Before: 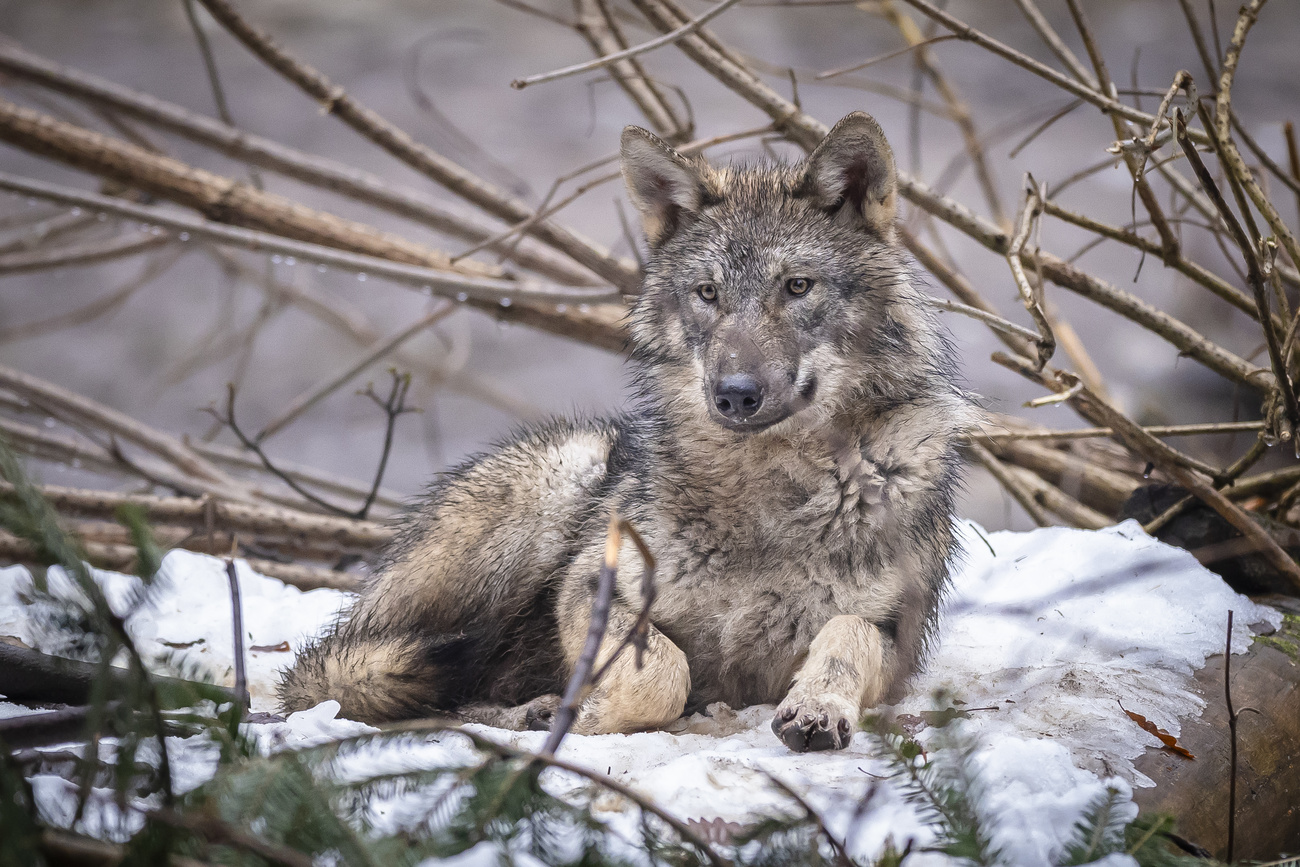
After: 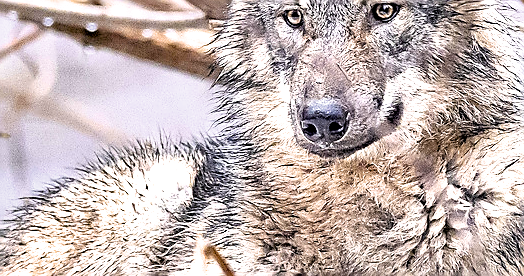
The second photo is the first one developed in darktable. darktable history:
shadows and highlights: radius 127.19, shadows 30.28, highlights -30.94, low approximation 0.01, soften with gaussian
exposure: black level correction 0.009, exposure 1.425 EV, compensate highlight preservation false
filmic rgb: black relative exposure -4.92 EV, white relative exposure 2.82 EV, hardness 3.71, color science v6 (2022)
haze removal: compatibility mode true, adaptive false
color zones: curves: ch0 [(0, 0.499) (0.143, 0.5) (0.286, 0.5) (0.429, 0.476) (0.571, 0.284) (0.714, 0.243) (0.857, 0.449) (1, 0.499)]; ch1 [(0, 0.532) (0.143, 0.645) (0.286, 0.696) (0.429, 0.211) (0.571, 0.504) (0.714, 0.493) (0.857, 0.495) (1, 0.532)]; ch2 [(0, 0.5) (0.143, 0.5) (0.286, 0.427) (0.429, 0.324) (0.571, 0.5) (0.714, 0.5) (0.857, 0.5) (1, 0.5)]
sharpen: radius 1.424, amount 1.261, threshold 0.752
crop: left 31.901%, top 31.775%, right 27.725%, bottom 36.318%
